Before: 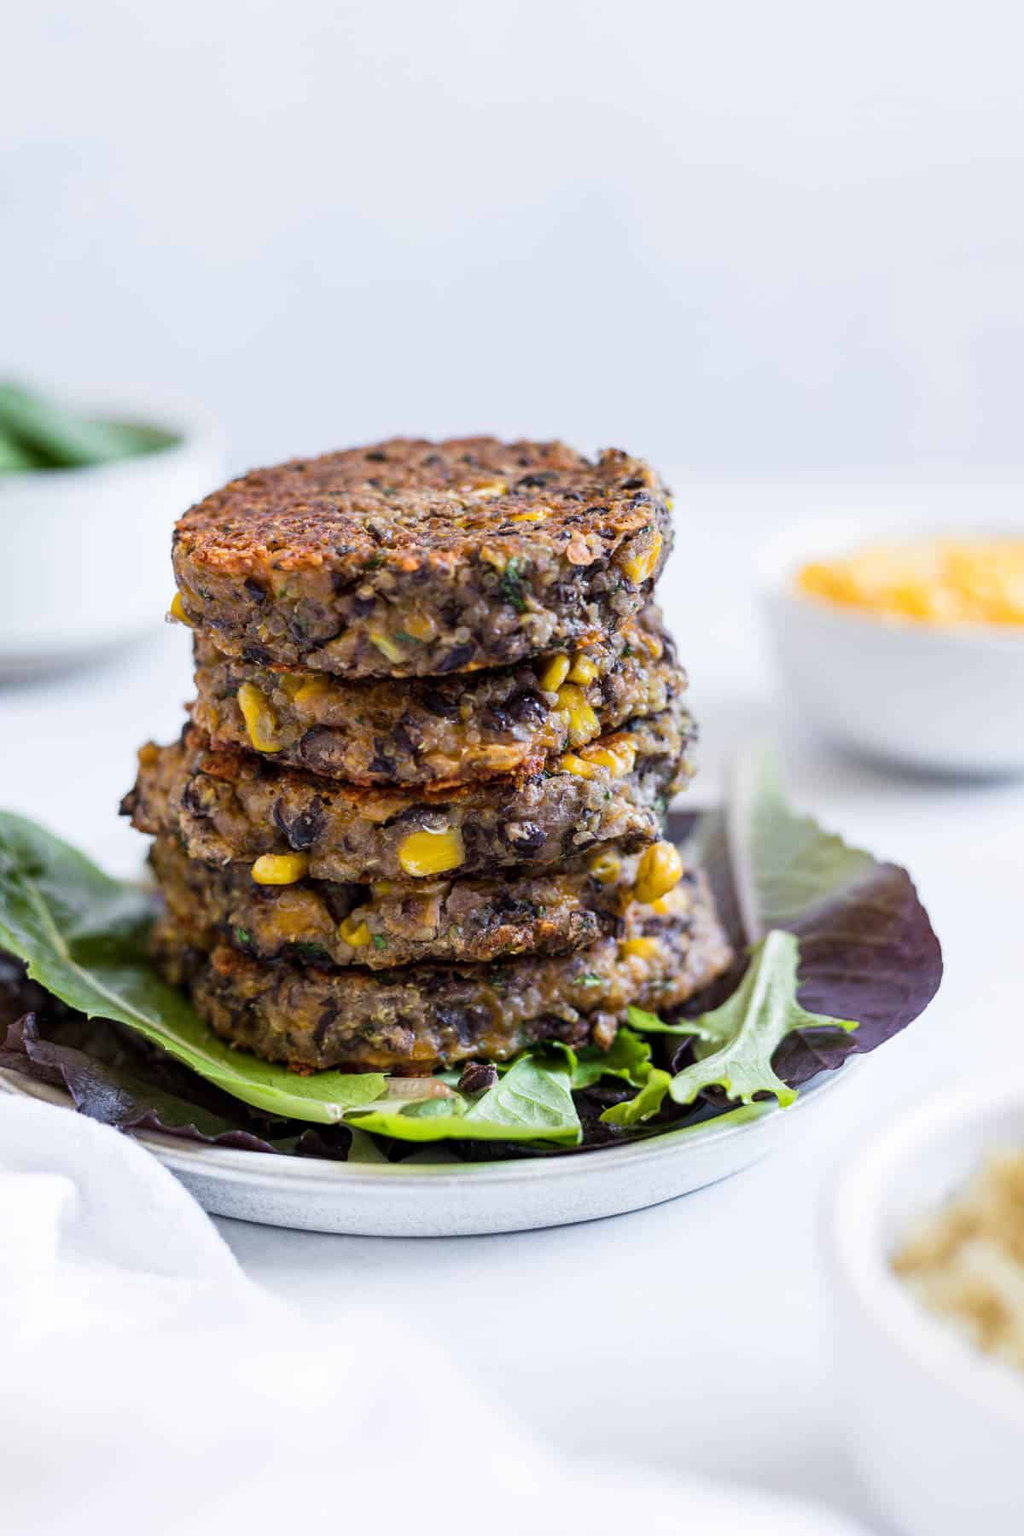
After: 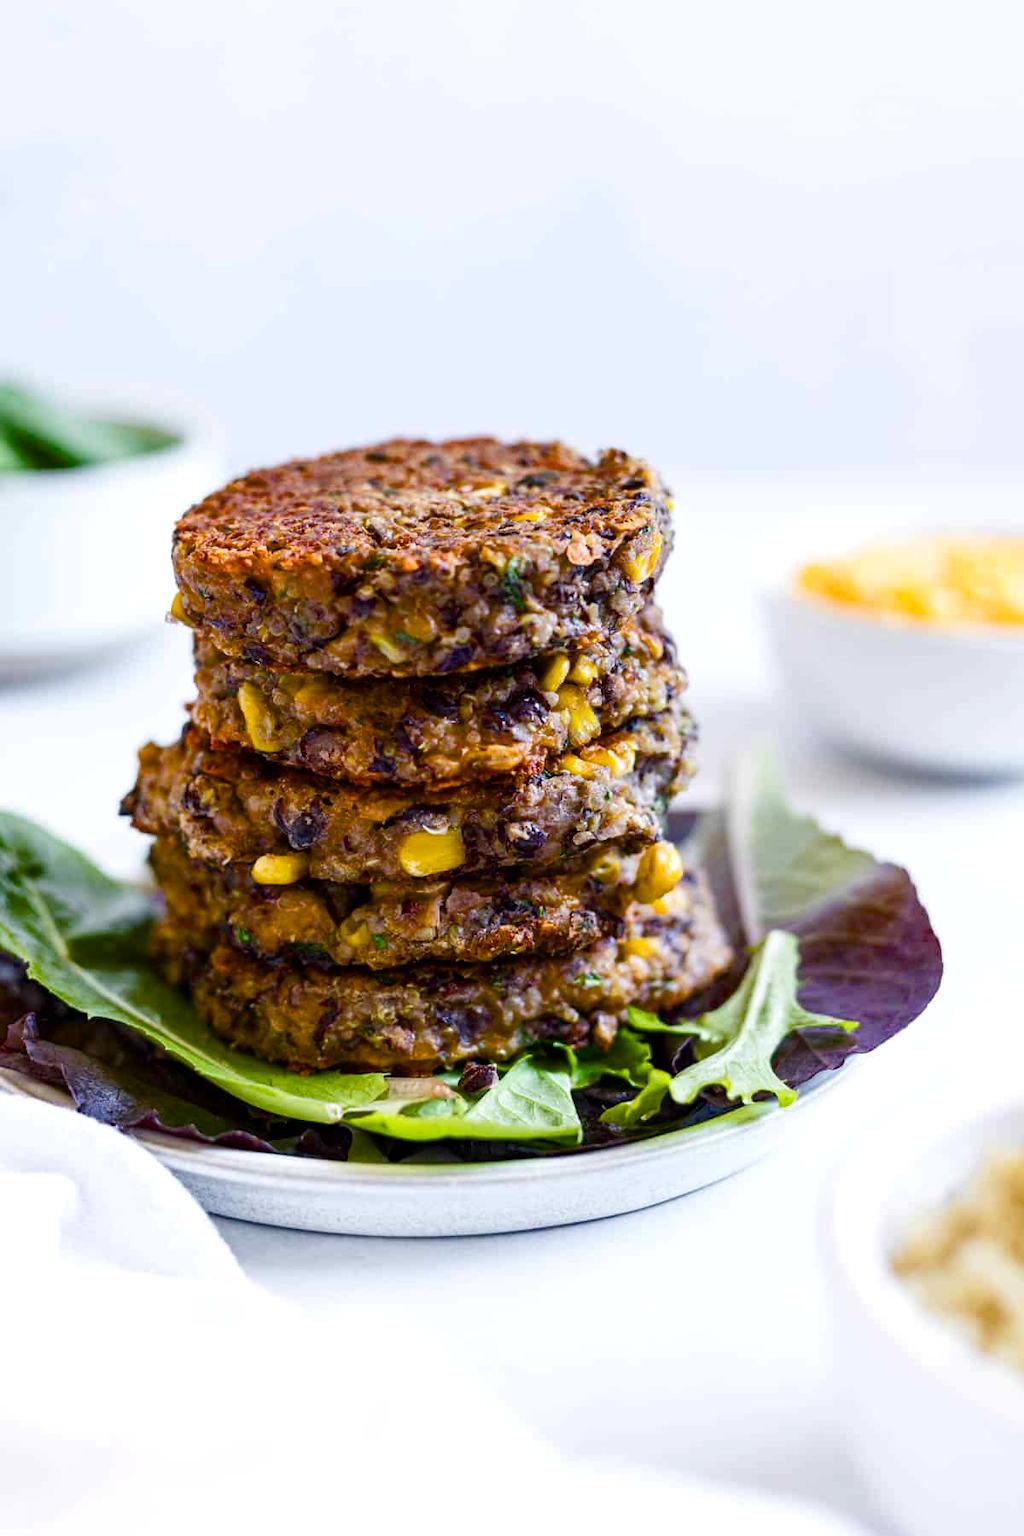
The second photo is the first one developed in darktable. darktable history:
exposure: exposure 0.167 EV, compensate highlight preservation false
color balance rgb: perceptual saturation grading › global saturation 27.041%, perceptual saturation grading › highlights -27.663%, perceptual saturation grading › mid-tones 15.177%, perceptual saturation grading › shadows 33.07%, global vibrance 10.521%, saturation formula JzAzBz (2021)
